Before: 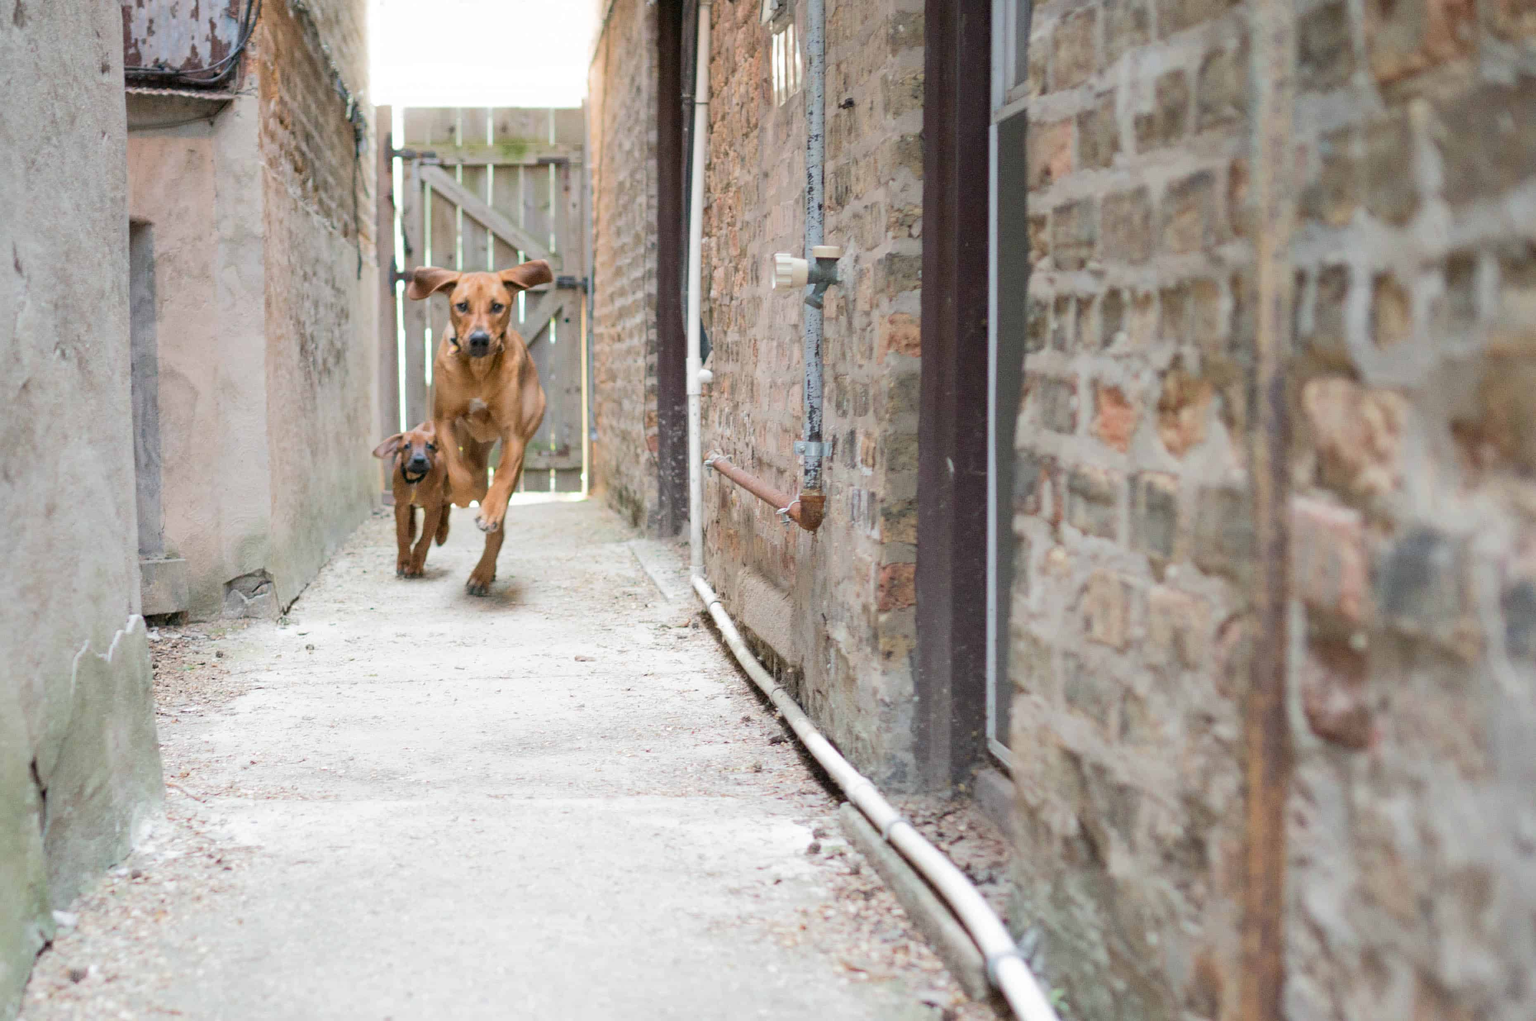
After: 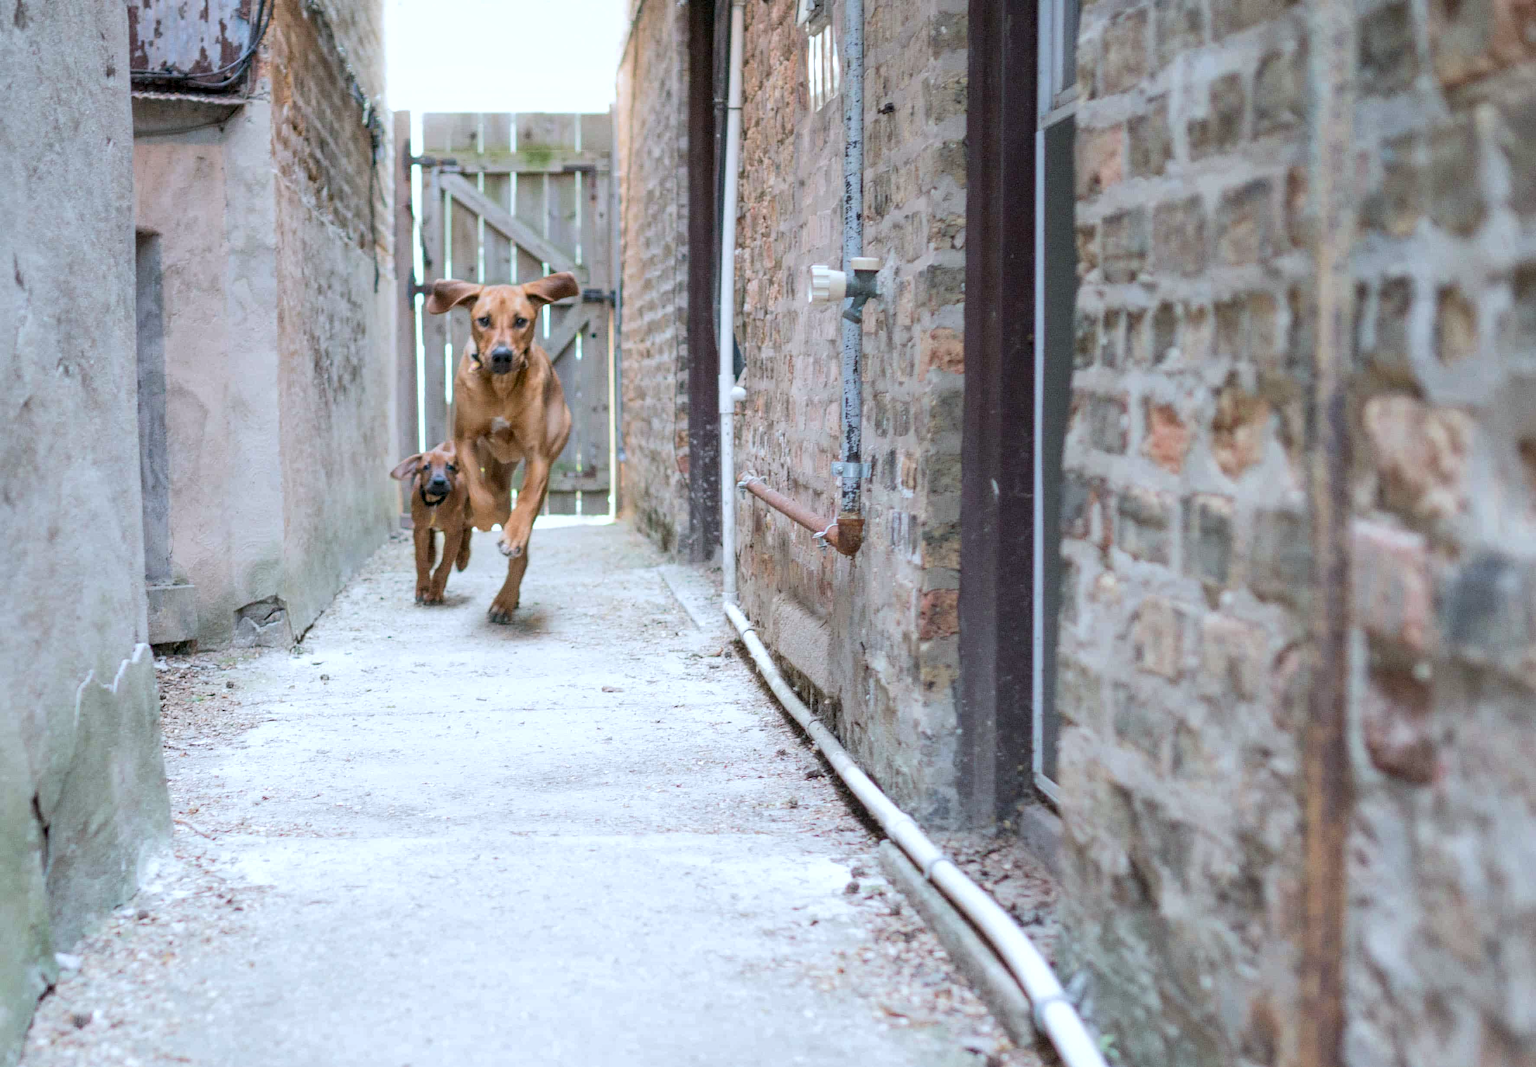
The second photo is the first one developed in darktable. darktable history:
local contrast: on, module defaults
crop: right 4.455%, bottom 0.019%
color calibration: gray › normalize channels true, x 0.37, y 0.382, temperature 4320.51 K, gamut compression 0.015
